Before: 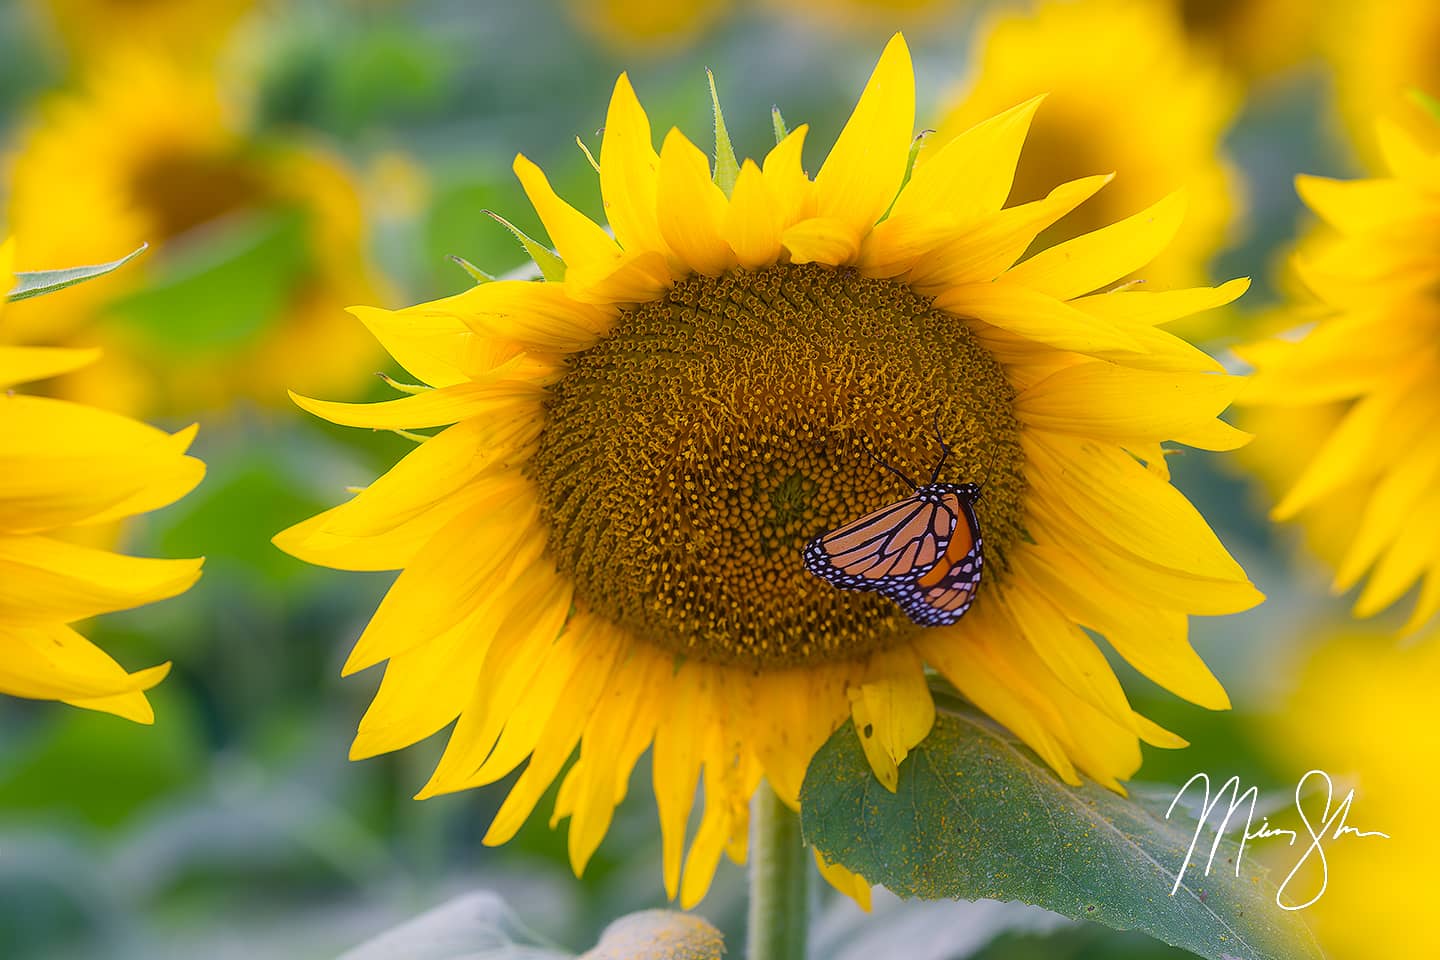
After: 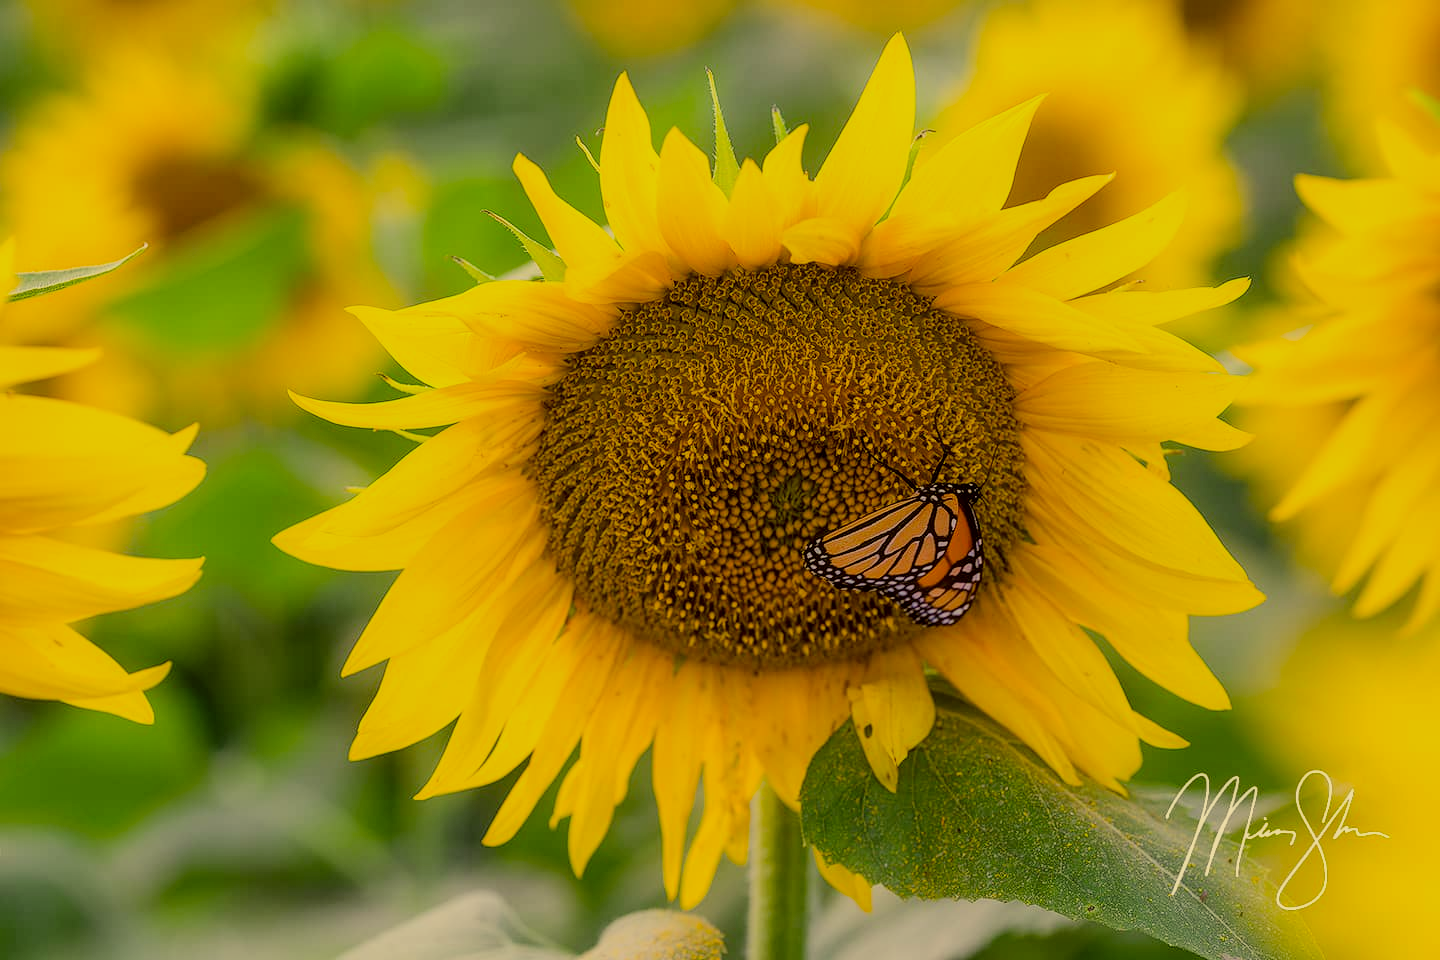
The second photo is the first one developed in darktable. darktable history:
color correction: highlights a* 0.099, highlights b* 29.2, shadows a* -0.252, shadows b* 21.69
local contrast: on, module defaults
filmic rgb: black relative exposure -7.65 EV, white relative exposure 4.56 EV, hardness 3.61, contrast 0.997
